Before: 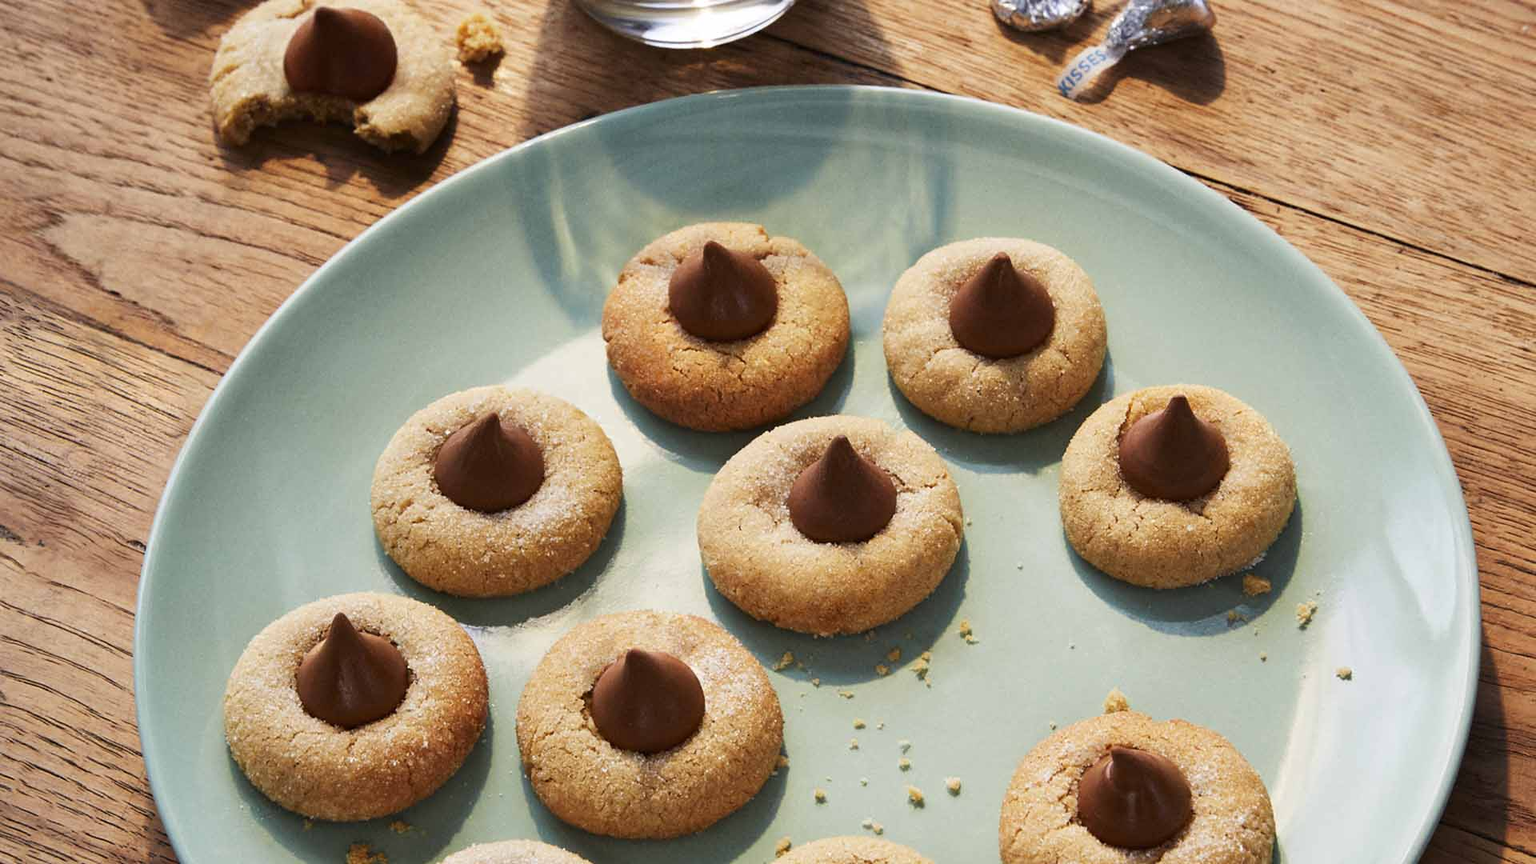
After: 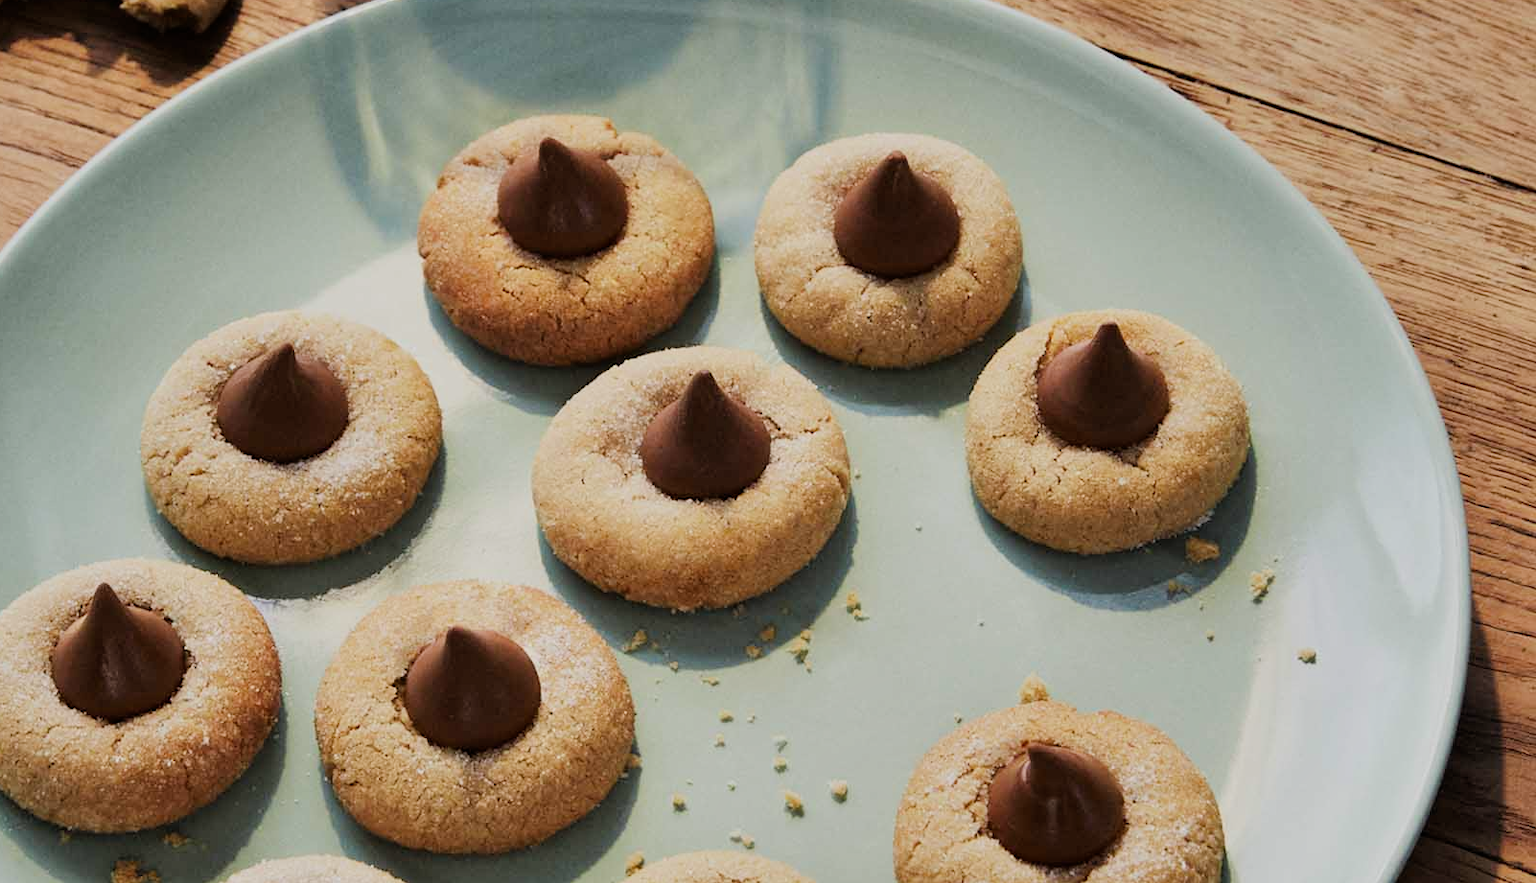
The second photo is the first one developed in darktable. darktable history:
crop: left 16.533%, top 14.685%
filmic rgb: black relative exposure -7.65 EV, white relative exposure 4.56 EV, hardness 3.61
shadows and highlights: radius 170.76, shadows 27.36, white point adjustment 3.15, highlights -68.91, soften with gaussian
